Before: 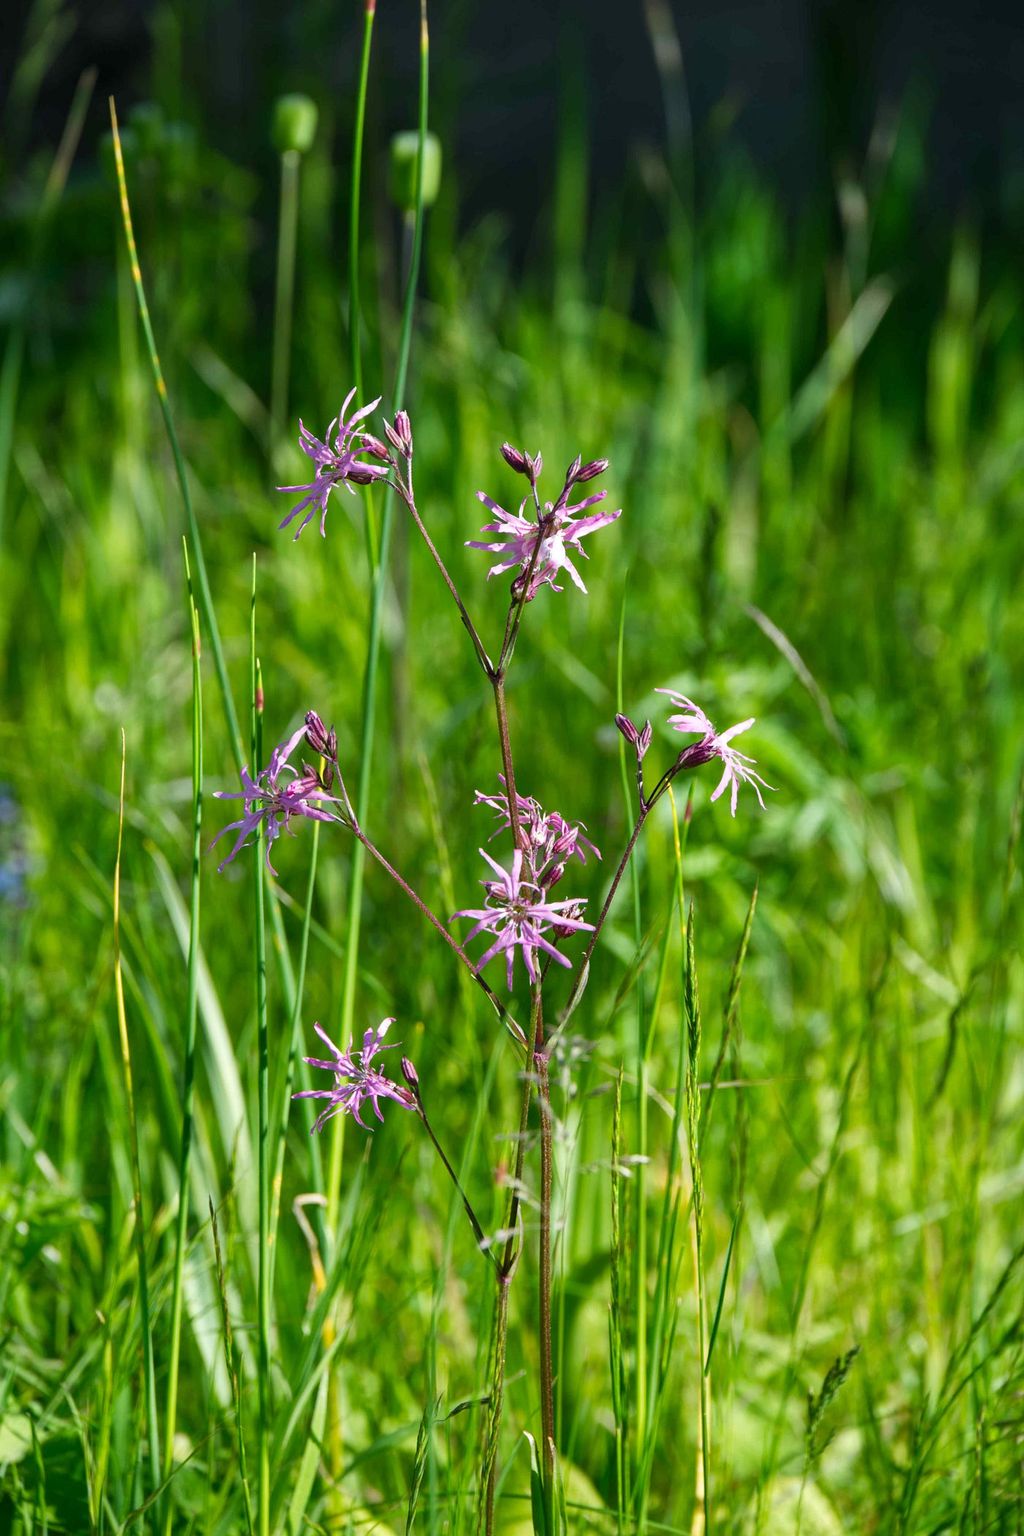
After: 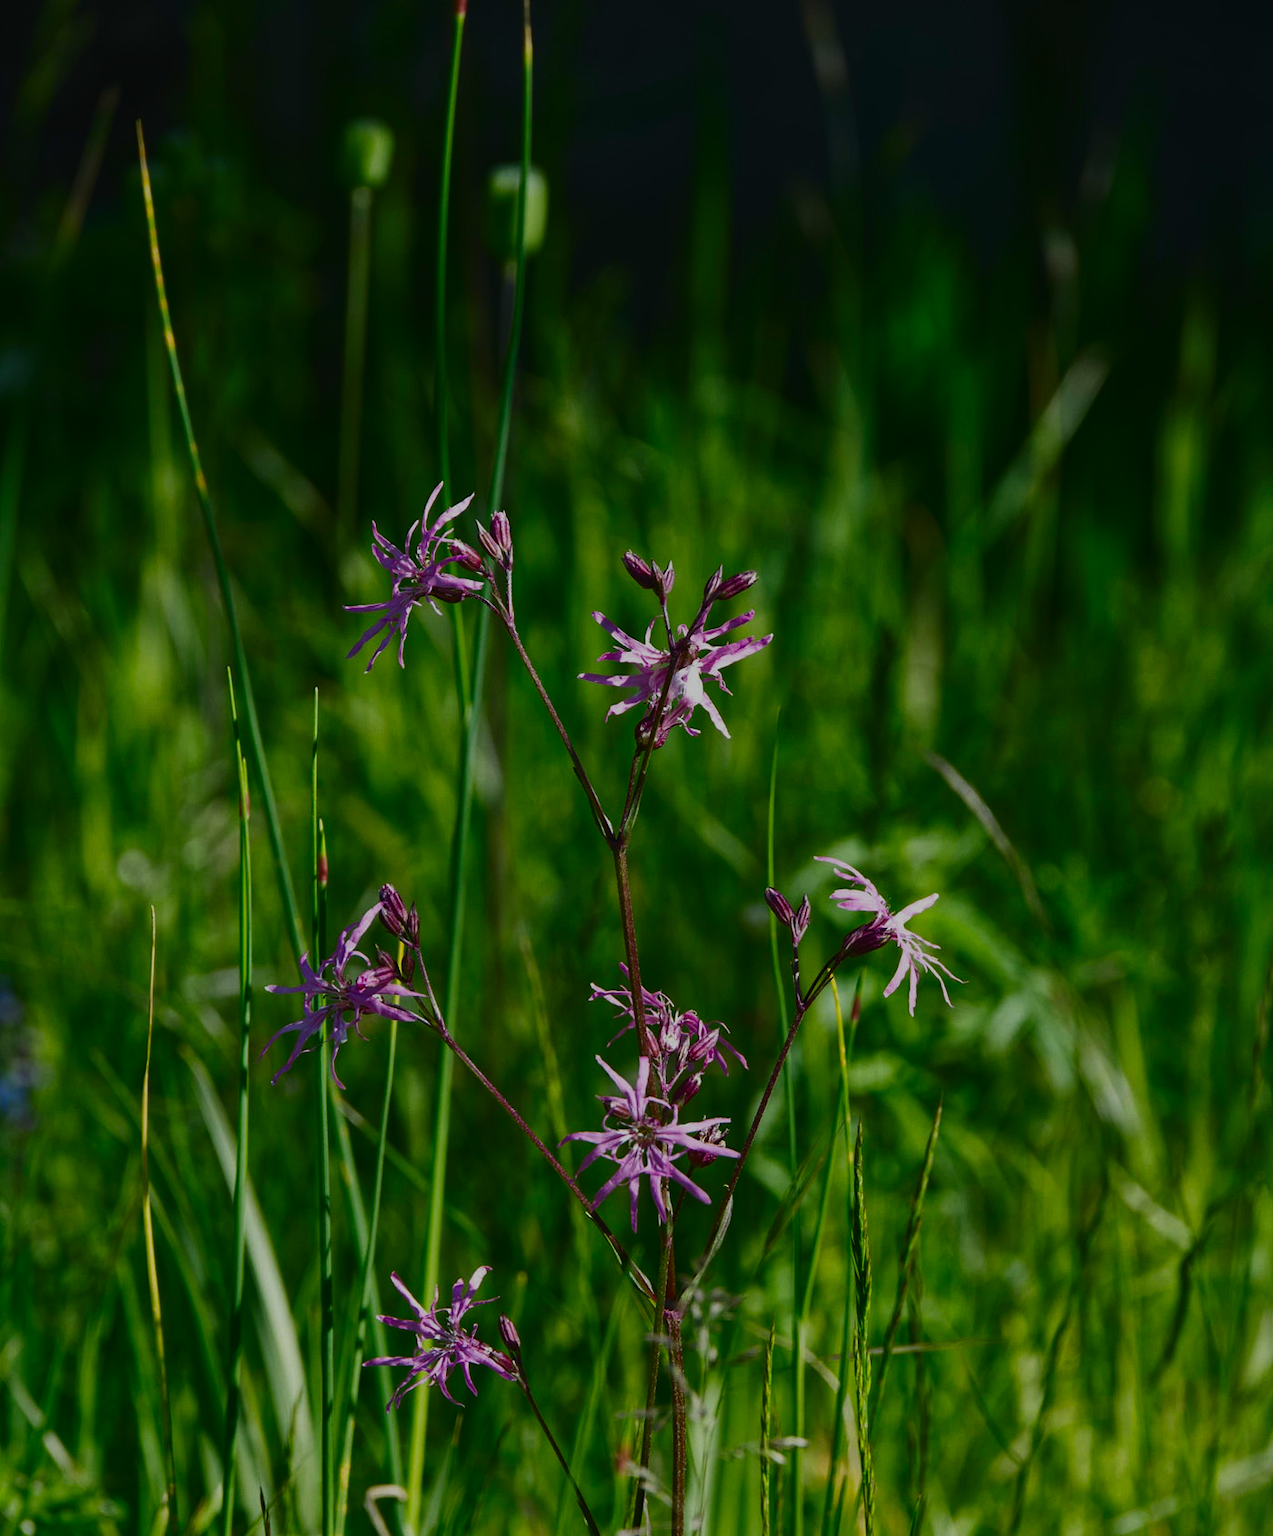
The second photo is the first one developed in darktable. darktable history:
crop: bottom 19.6%
exposure: black level correction -0.017, exposure -1.112 EV, compensate highlight preservation false
contrast brightness saturation: contrast 0.212, brightness -0.103, saturation 0.205
